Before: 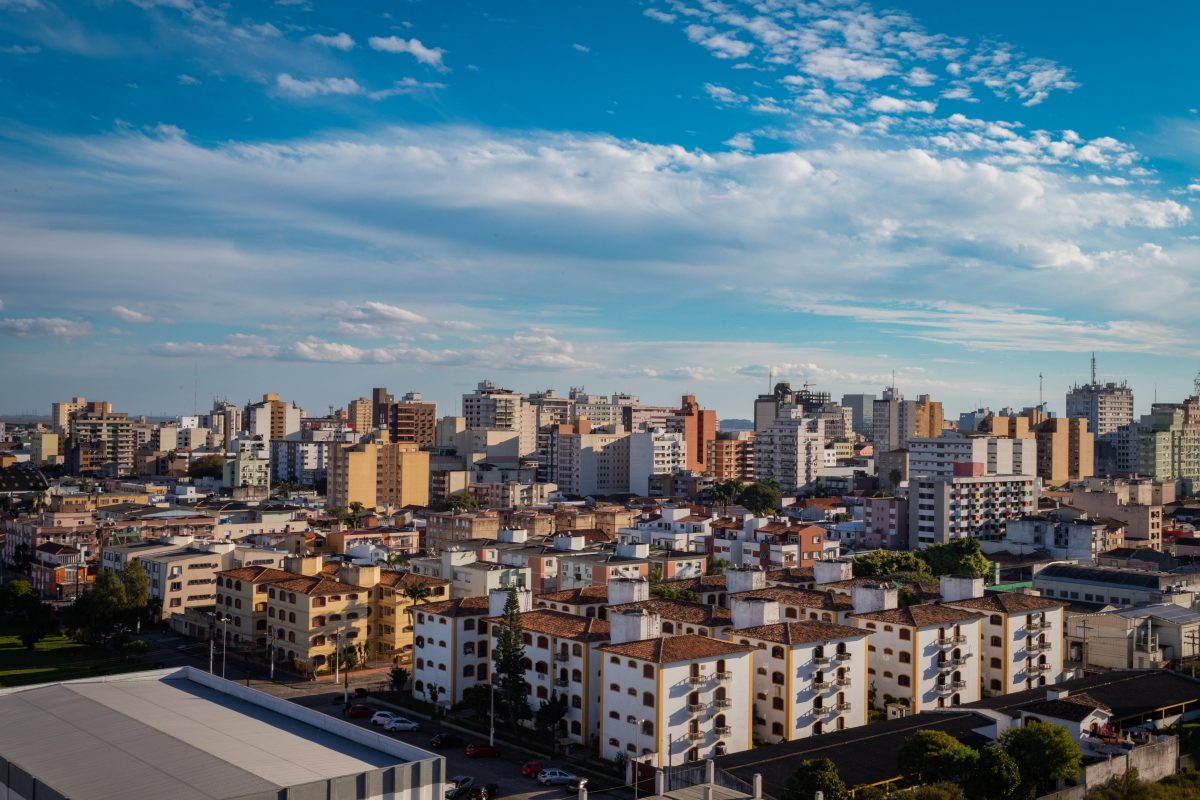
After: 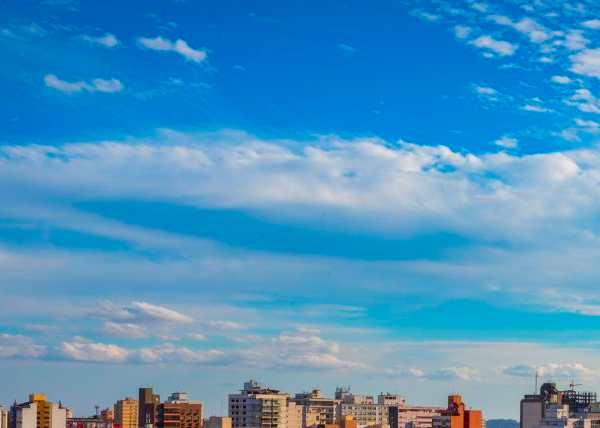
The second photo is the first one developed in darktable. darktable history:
crop: left 19.556%, right 30.401%, bottom 46.458%
contrast brightness saturation: brightness -0.02, saturation 0.35
color balance rgb: perceptual saturation grading › global saturation 20%, global vibrance 20%
